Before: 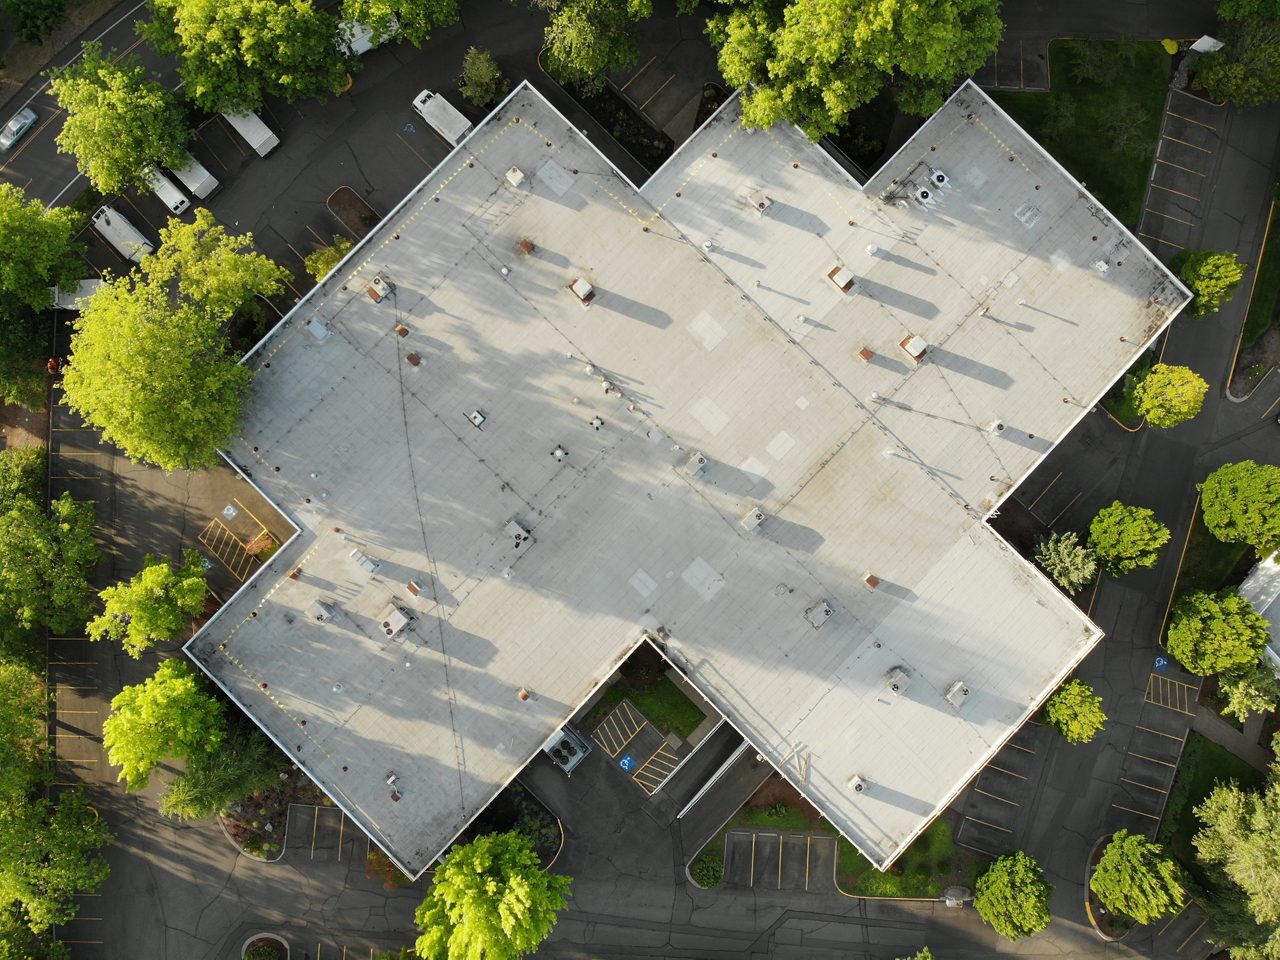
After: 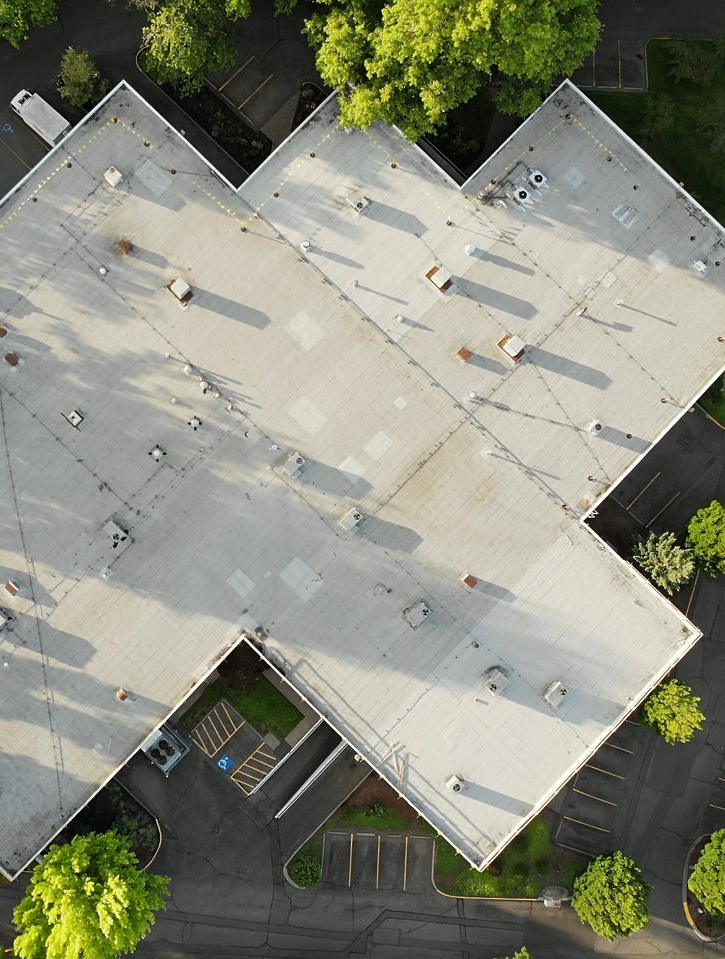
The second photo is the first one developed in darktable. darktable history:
crop: left 31.458%, top 0%, right 11.876%
sharpen: amount 0.2
contrast equalizer: y [[0.5 ×6], [0.5 ×6], [0.5, 0.5, 0.501, 0.545, 0.707, 0.863], [0 ×6], [0 ×6]]
